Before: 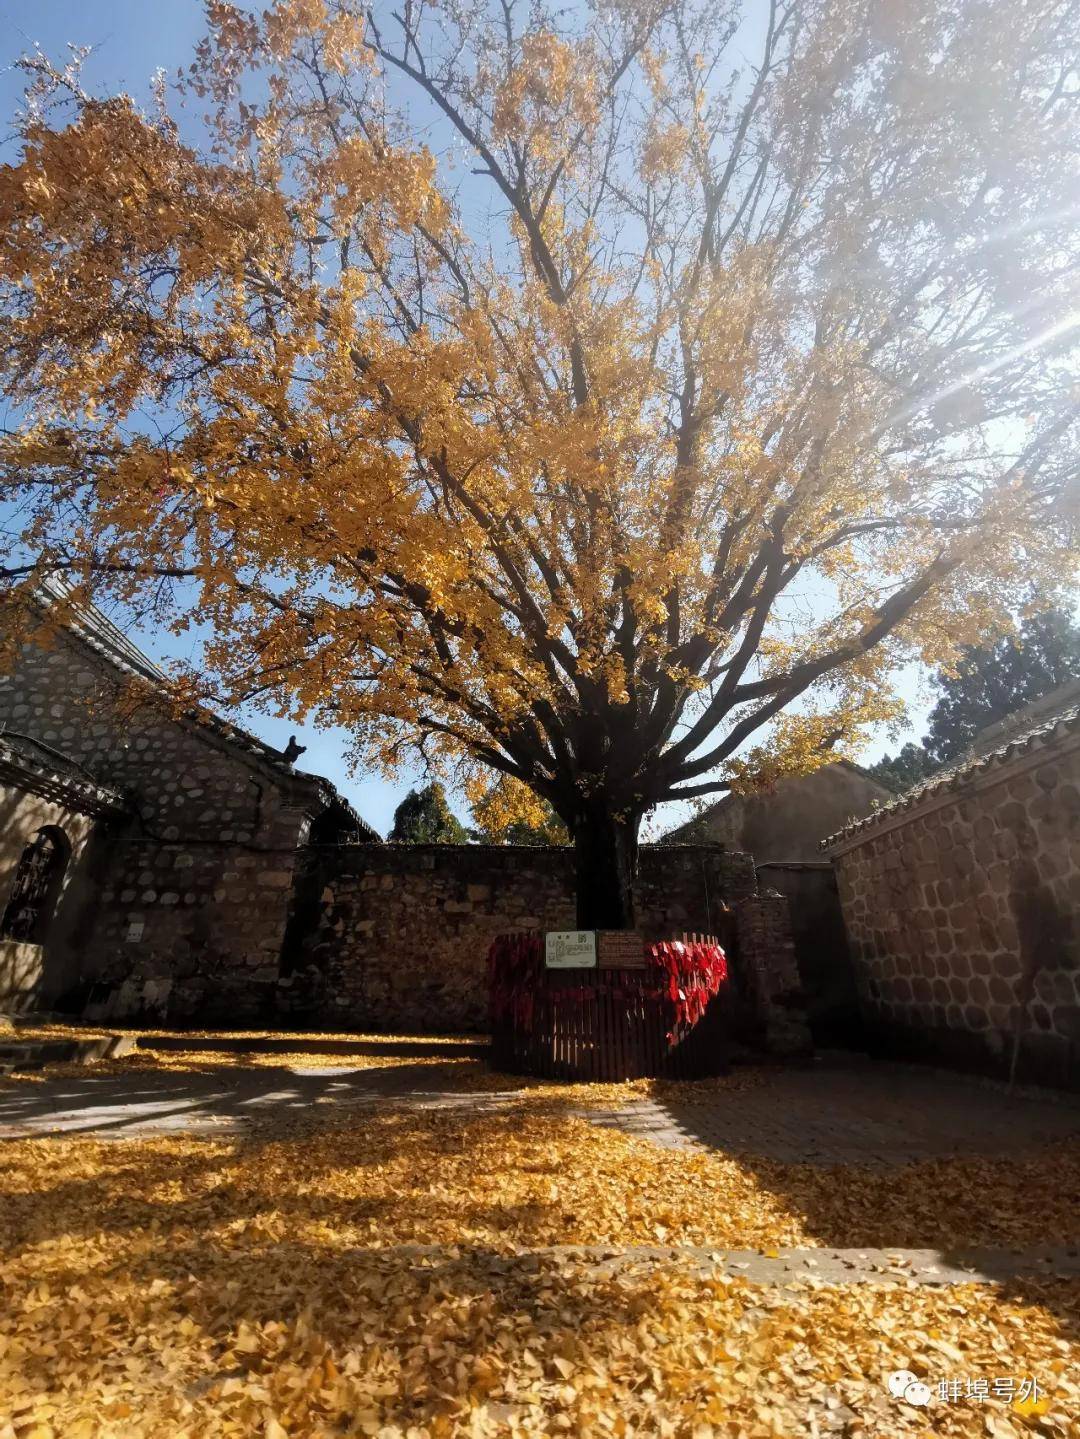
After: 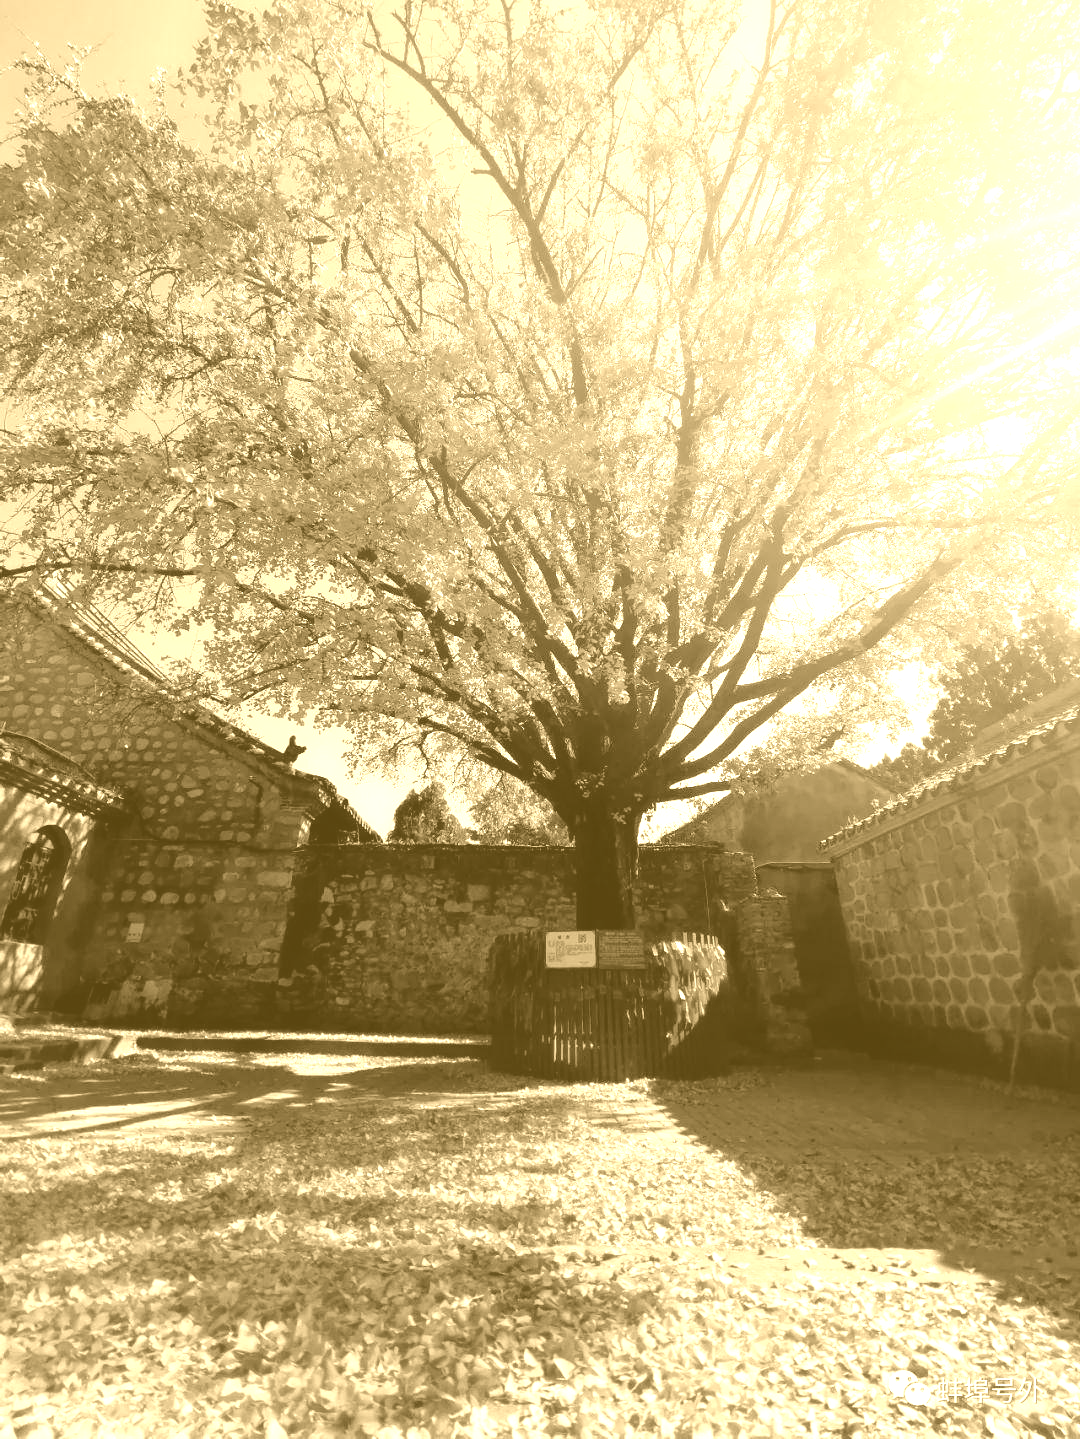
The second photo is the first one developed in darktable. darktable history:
colorize: hue 36°, source mix 100%
shadows and highlights: shadows 25, highlights -25
white balance: red 1.045, blue 0.932
